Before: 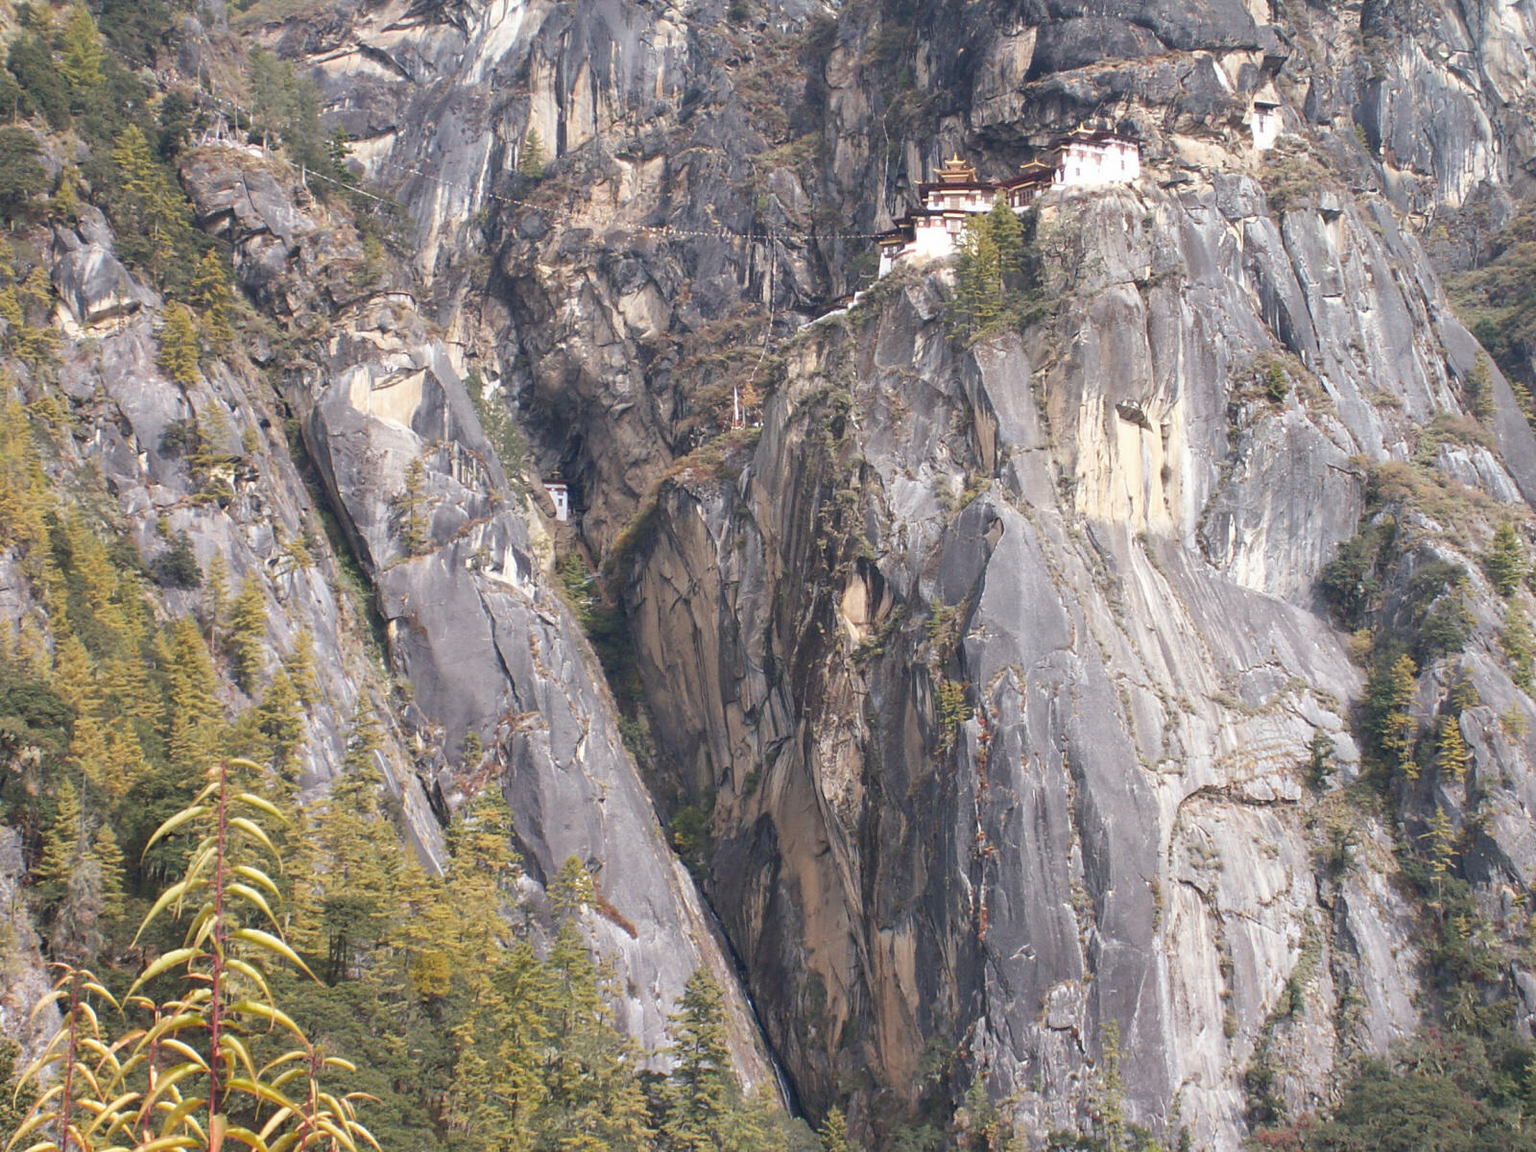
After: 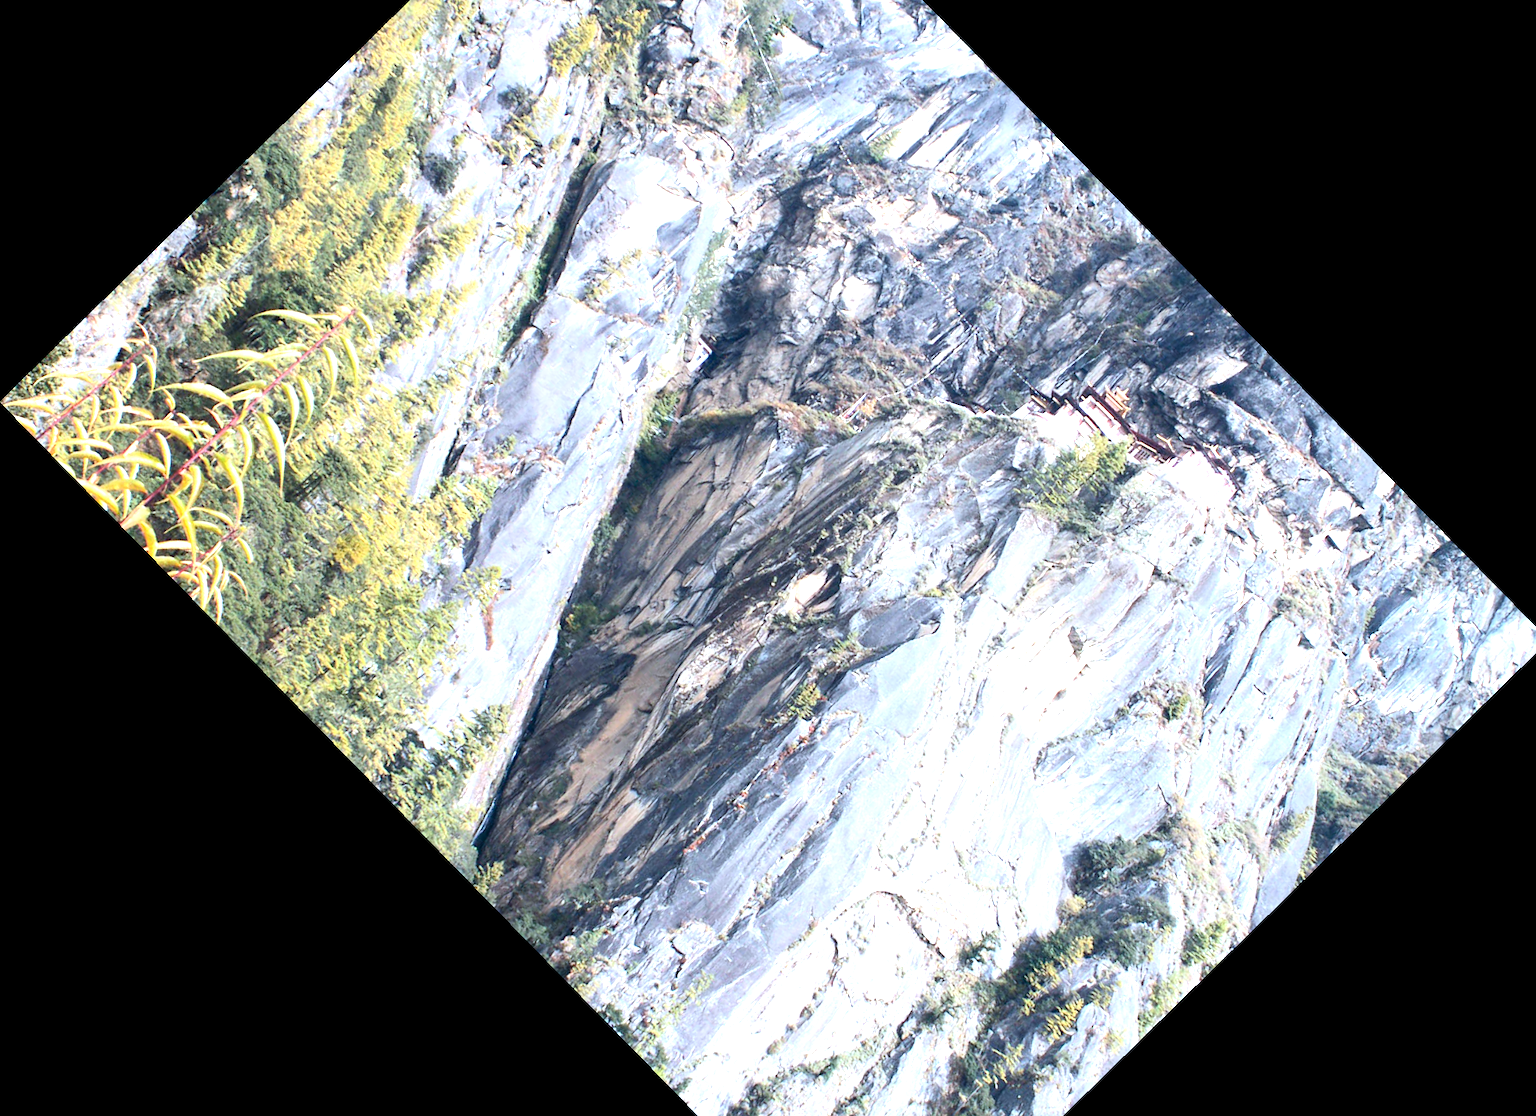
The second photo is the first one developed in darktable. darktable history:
crop and rotate: angle -45.63°, top 16.457%, right 0.787%, bottom 11.658%
color calibration: illuminant F (fluorescent), F source F9 (Cool White Deluxe 4150 K) – high CRI, x 0.375, y 0.373, temperature 4160.52 K
tone equalizer: -8 EV -0.764 EV, -7 EV -0.685 EV, -6 EV -0.637 EV, -5 EV -0.361 EV, -3 EV 0.373 EV, -2 EV 0.6 EV, -1 EV 0.675 EV, +0 EV 0.739 EV, smoothing 1
exposure: exposure 0.603 EV, compensate highlight preservation false
contrast brightness saturation: contrast 0.201, brightness -0.11, saturation 0.1
